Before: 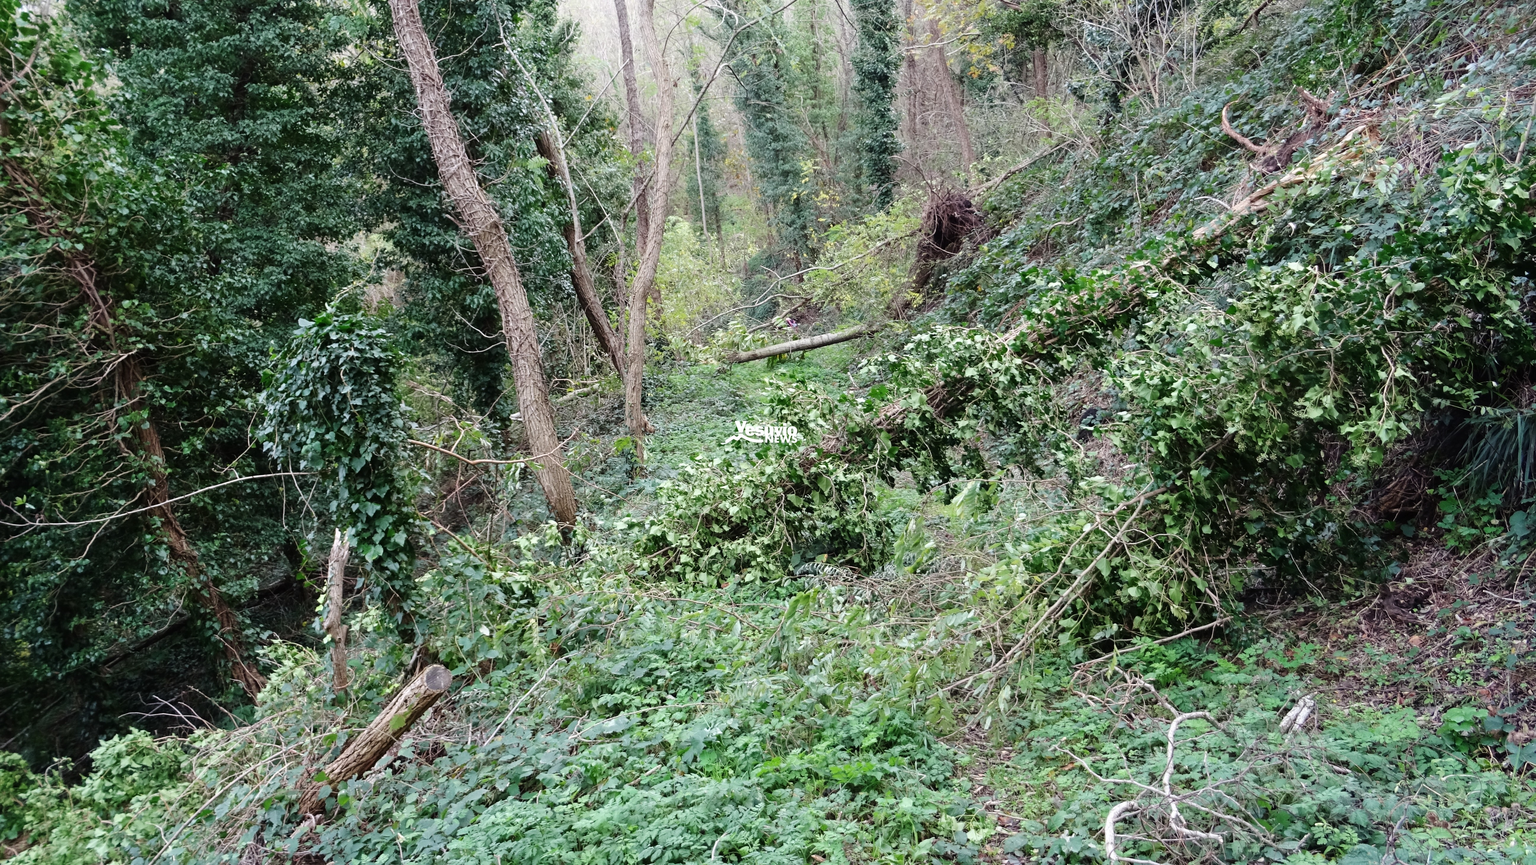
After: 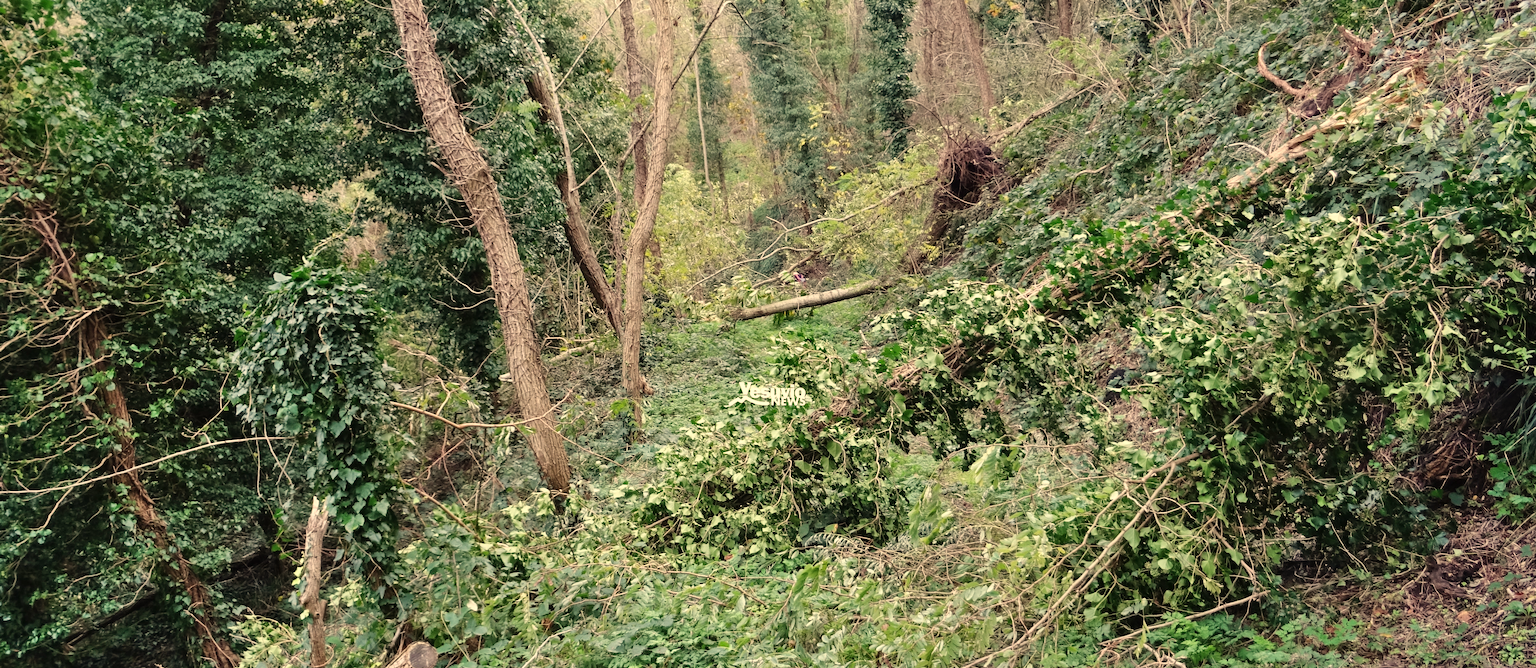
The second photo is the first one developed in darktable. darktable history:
crop: left 2.737%, top 7.287%, right 3.421%, bottom 20.179%
shadows and highlights: soften with gaussian
white balance: red 1.123, blue 0.83
